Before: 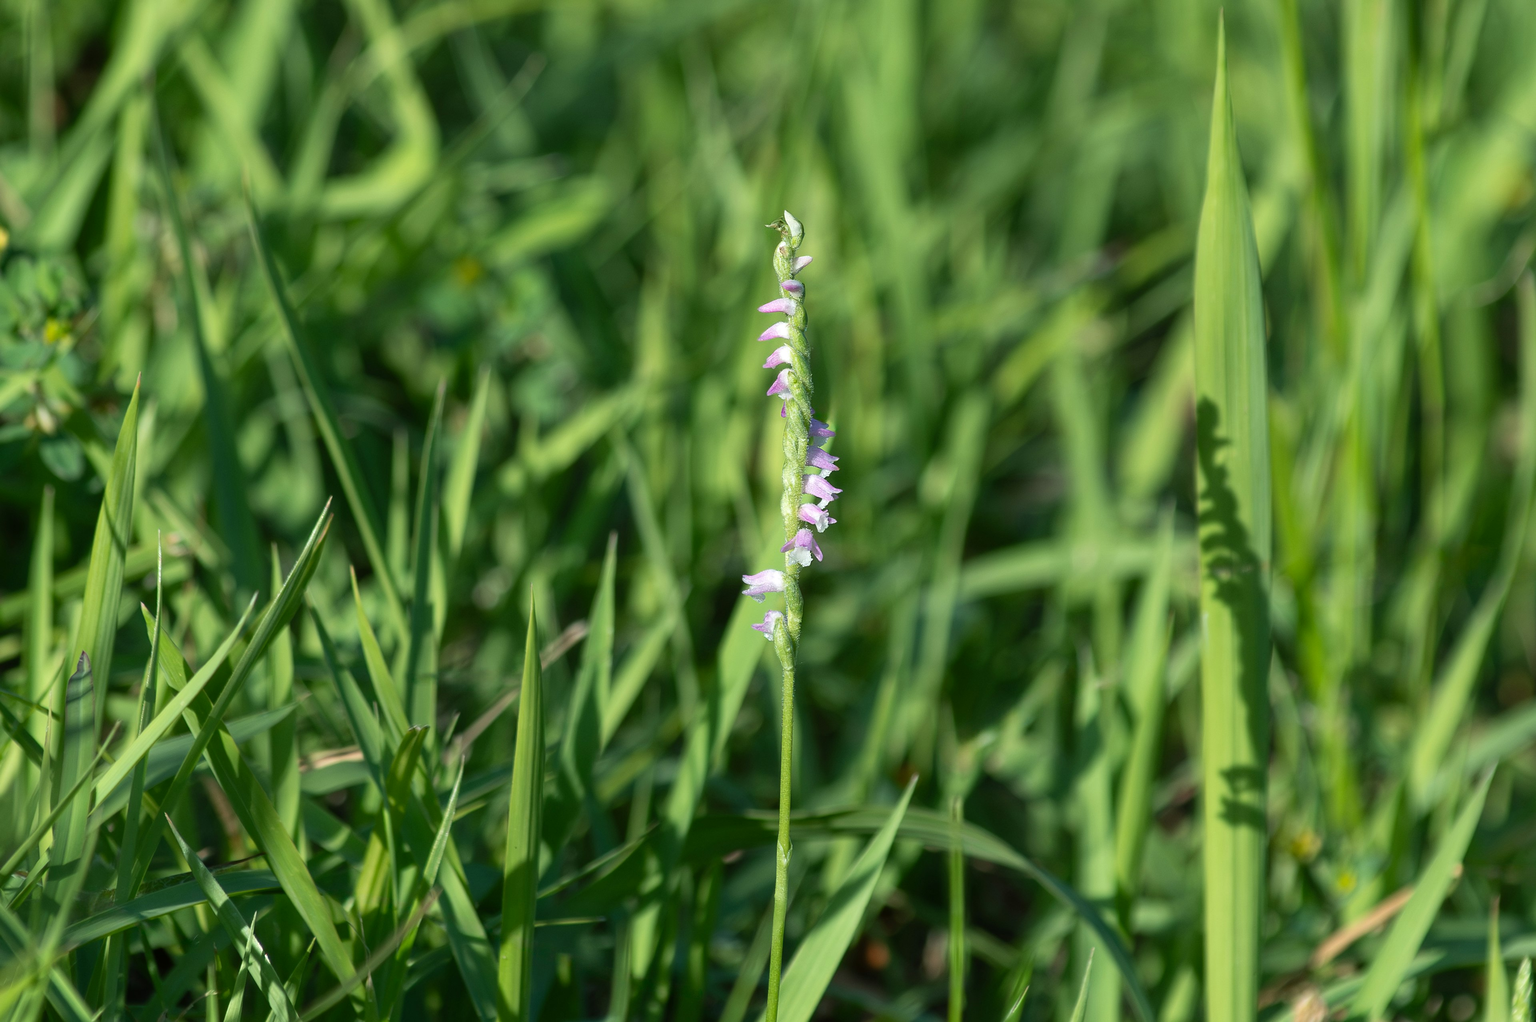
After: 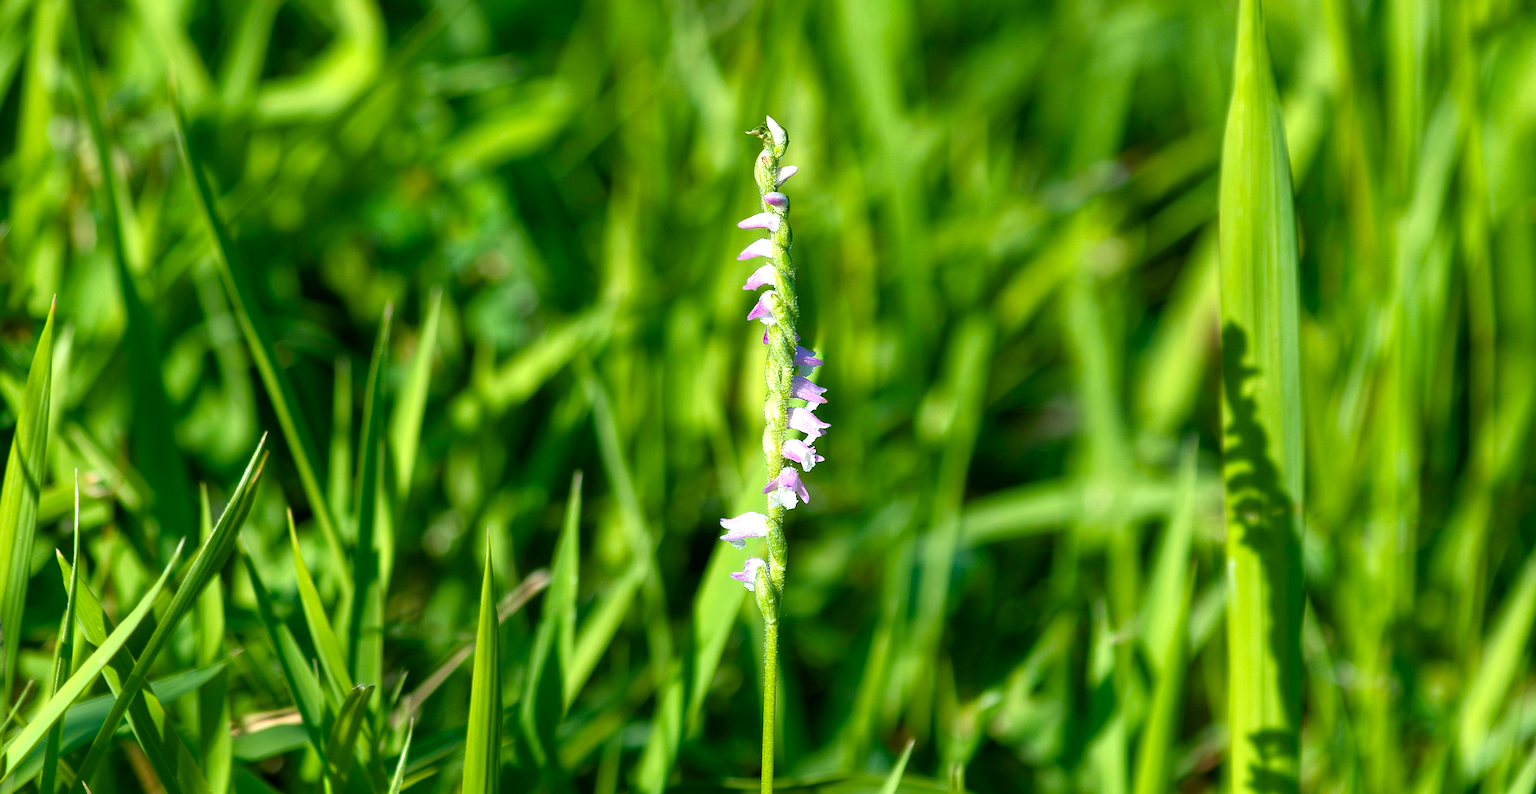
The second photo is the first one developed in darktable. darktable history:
shadows and highlights: shadows 5.59, highlights color adjustment 0.526%, soften with gaussian
color balance rgb: global offset › luminance -0.405%, perceptual saturation grading › global saturation 35.055%, perceptual saturation grading › highlights -29.872%, perceptual saturation grading › shadows 36.113%, perceptual brilliance grading › global brilliance 17.36%, global vibrance 20%
crop: left 5.892%, top 10.382%, right 3.542%, bottom 19.196%
